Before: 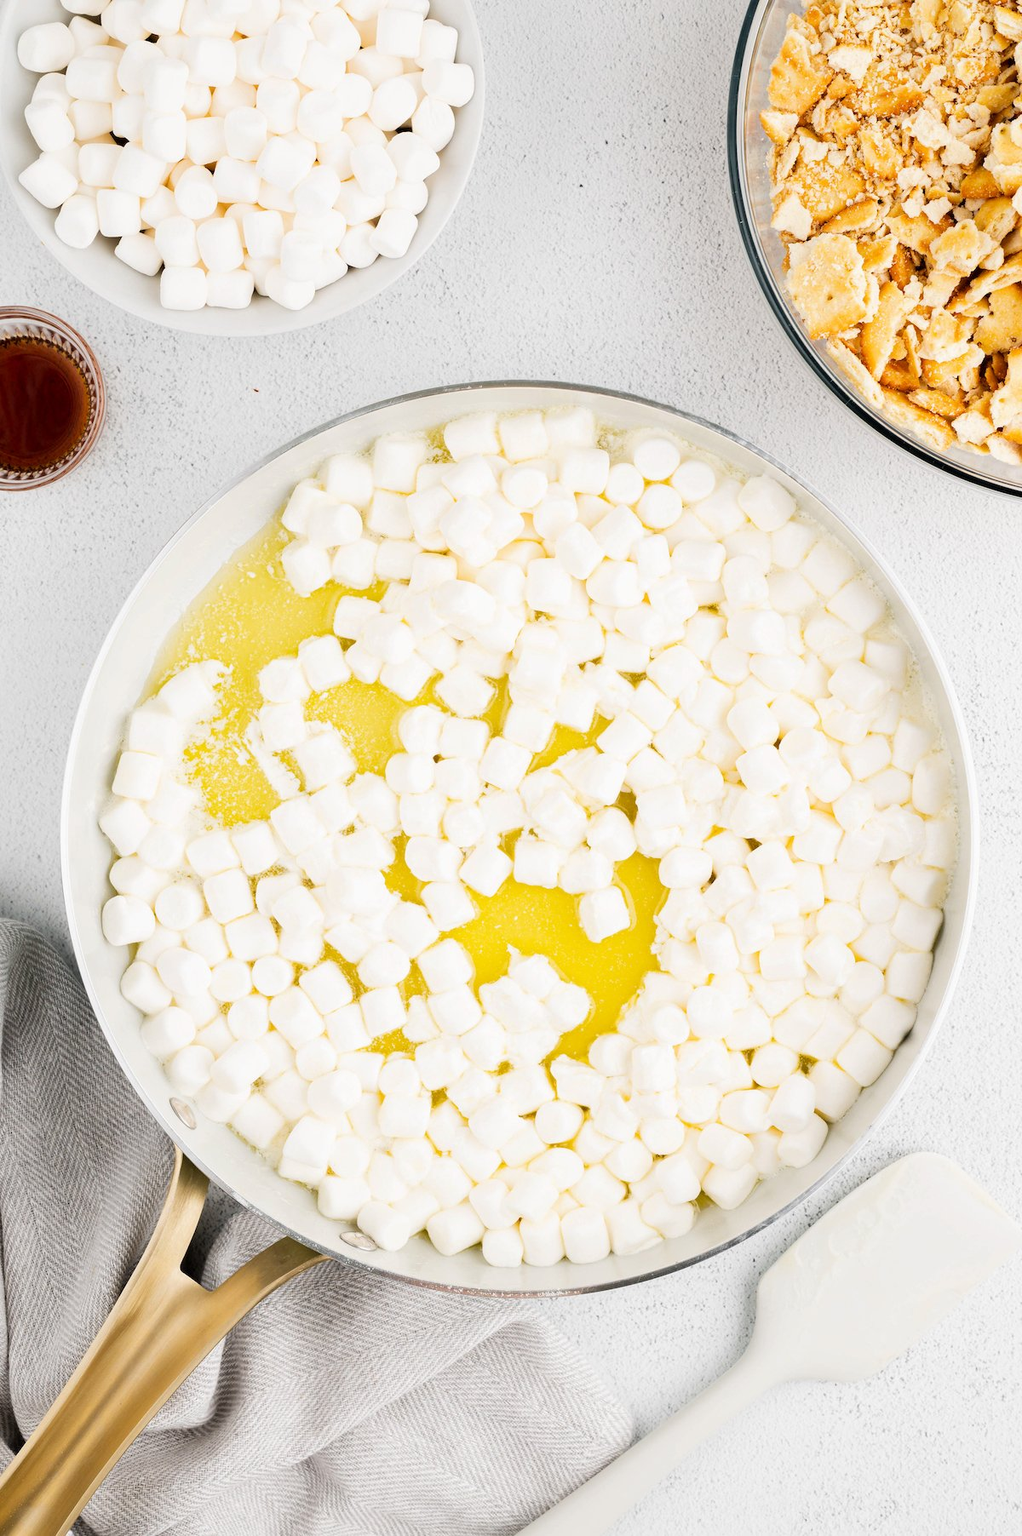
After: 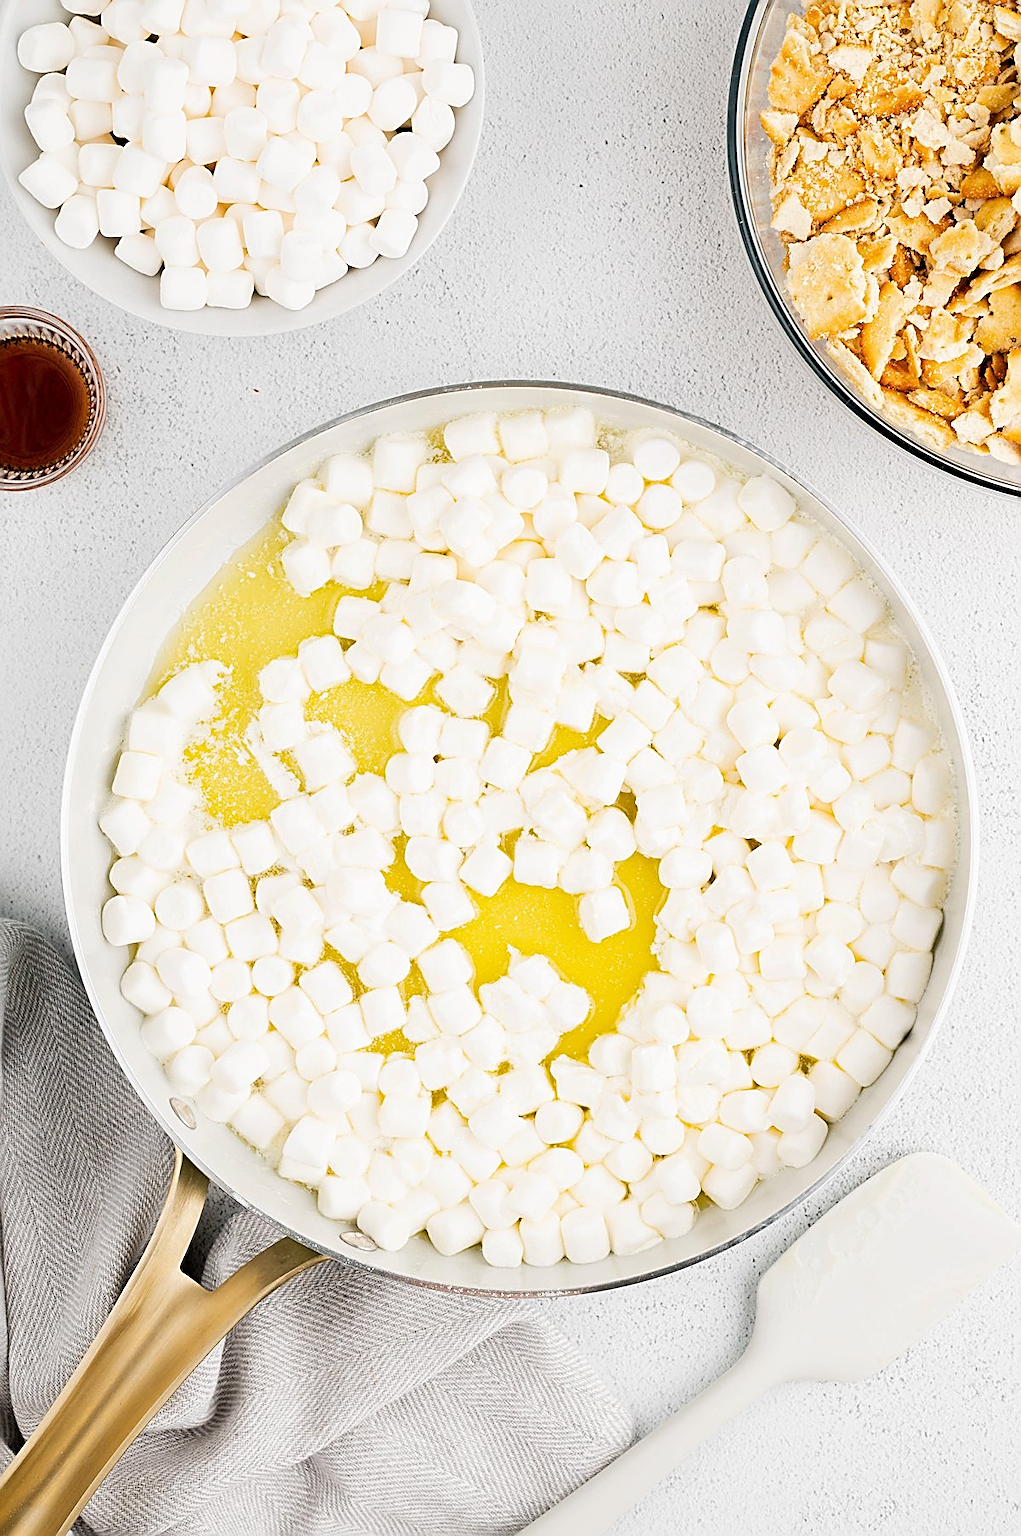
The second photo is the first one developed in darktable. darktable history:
sharpen: amount 1
